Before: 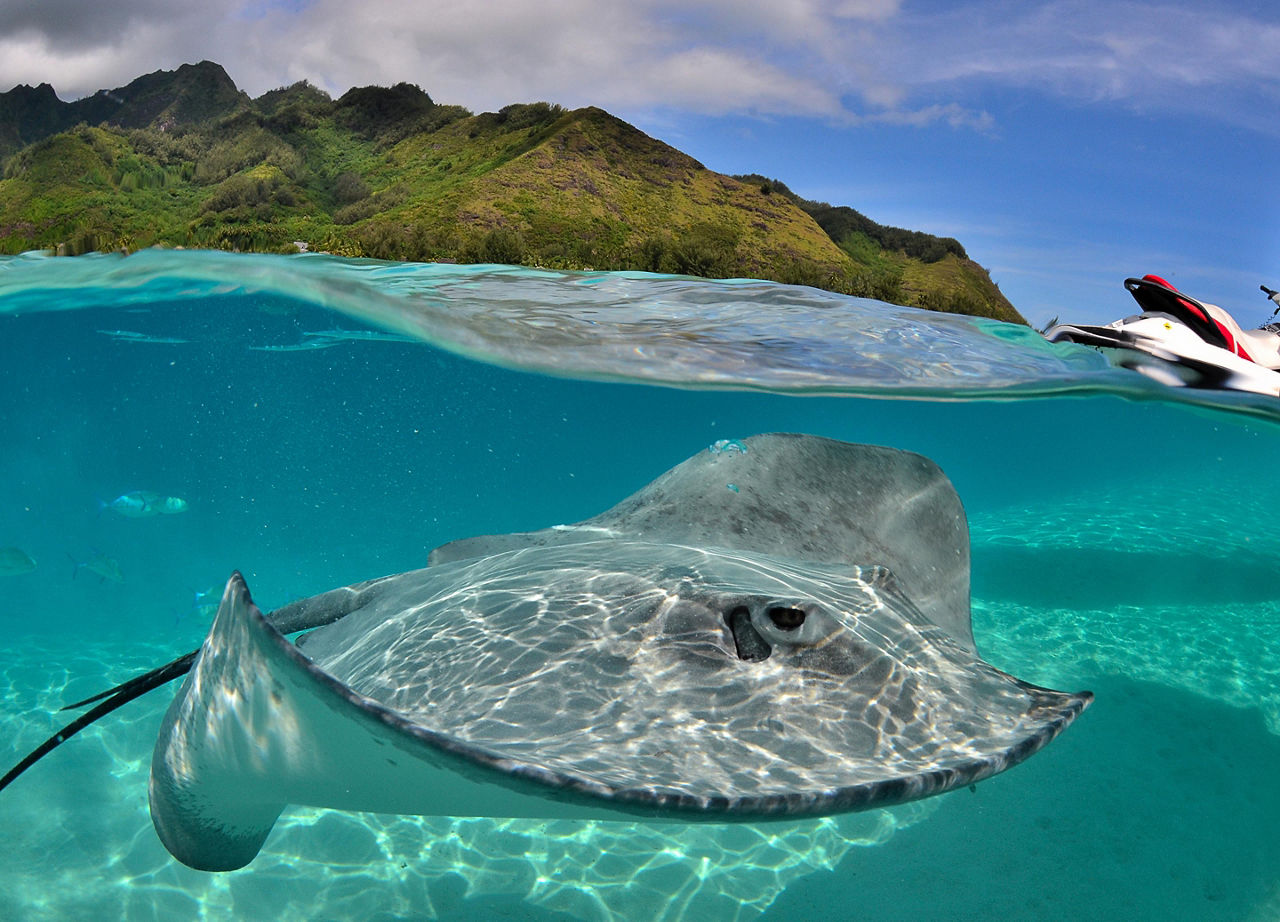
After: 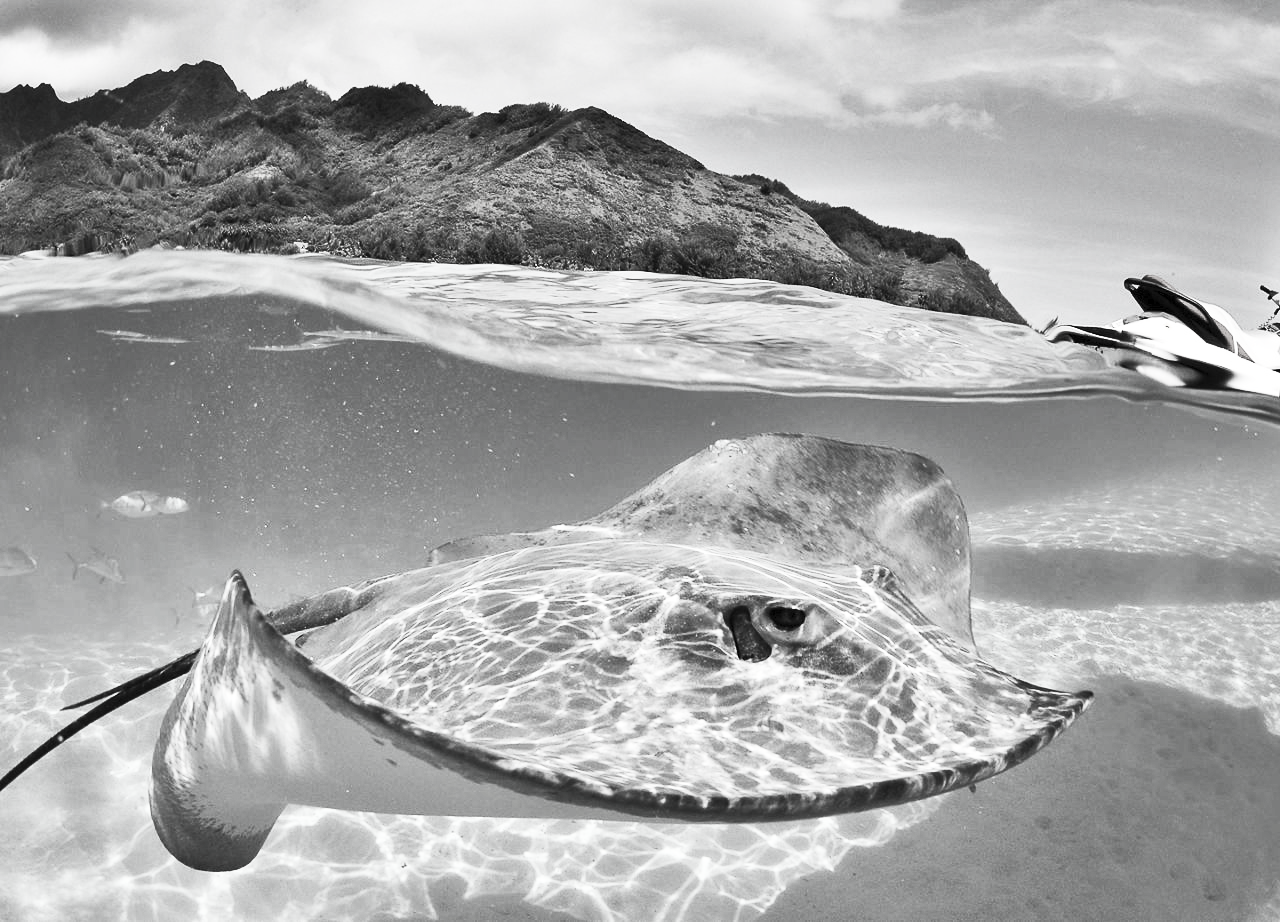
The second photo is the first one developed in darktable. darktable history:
contrast brightness saturation: contrast 0.537, brightness 0.468, saturation -0.986
